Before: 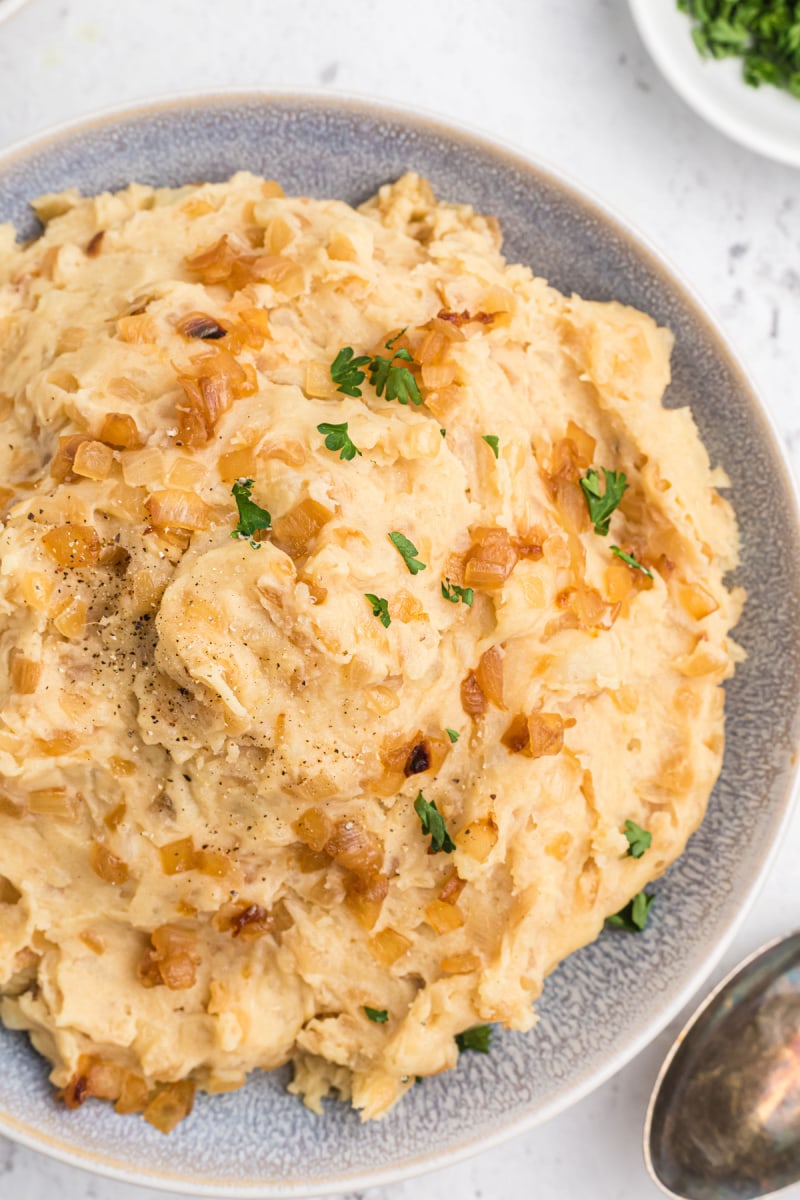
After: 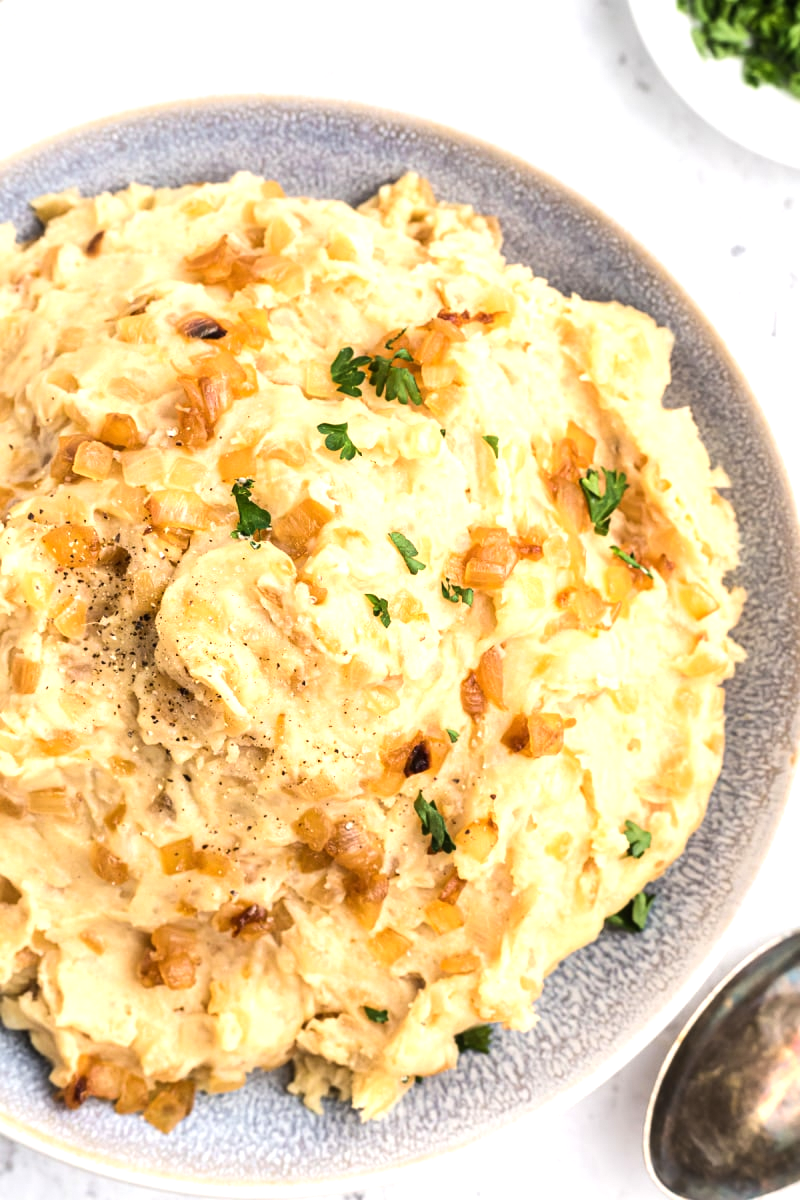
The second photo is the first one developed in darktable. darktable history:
tone equalizer: -8 EV -0.75 EV, -7 EV -0.7 EV, -6 EV -0.6 EV, -5 EV -0.4 EV, -3 EV 0.4 EV, -2 EV 0.6 EV, -1 EV 0.7 EV, +0 EV 0.75 EV, edges refinement/feathering 500, mask exposure compensation -1.57 EV, preserve details no
grain: coarseness 0.81 ISO, strength 1.34%, mid-tones bias 0%
